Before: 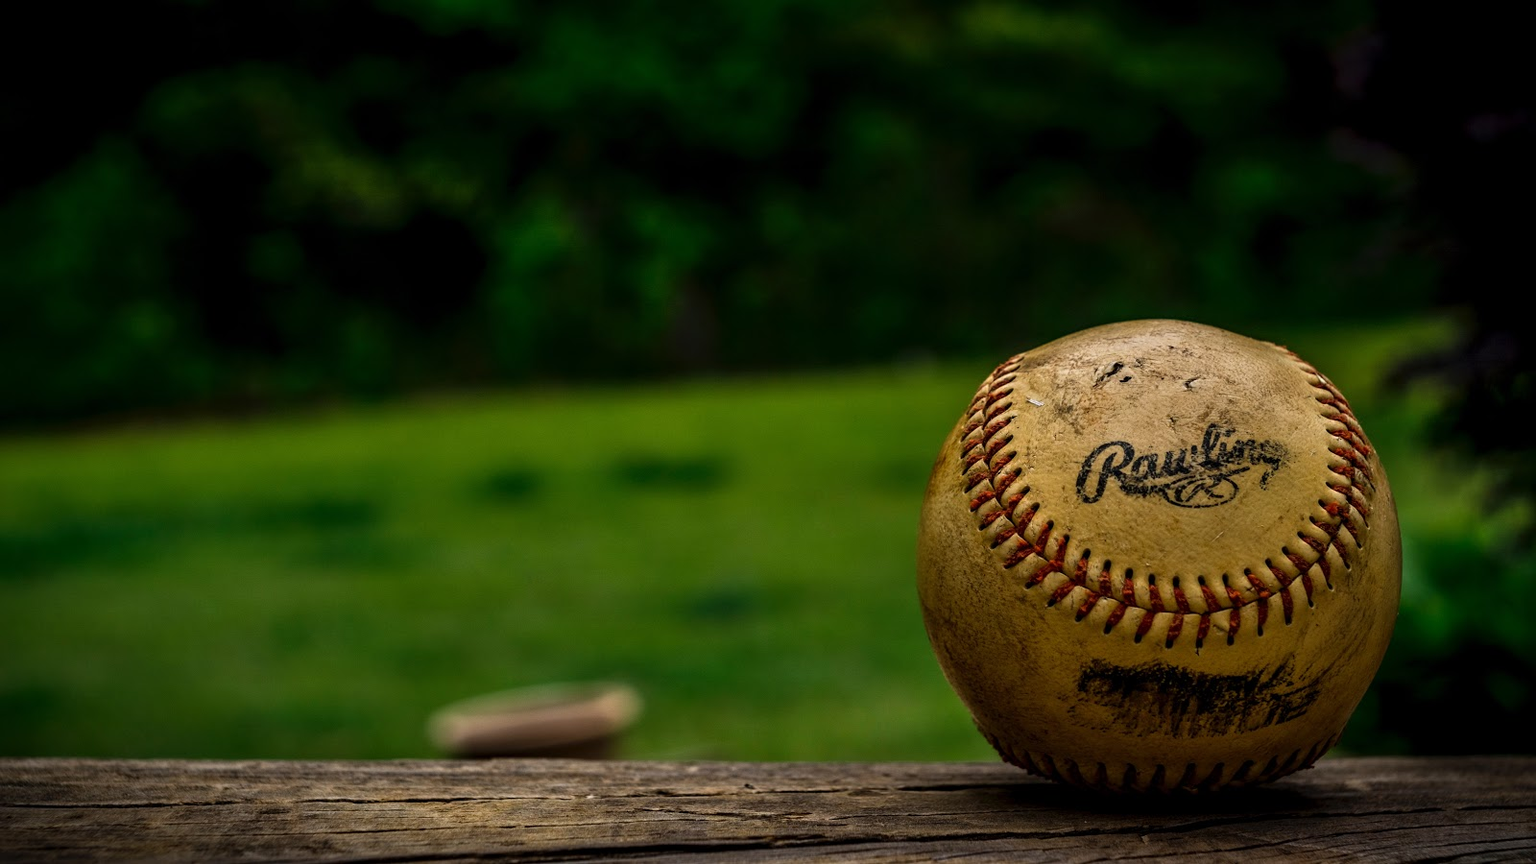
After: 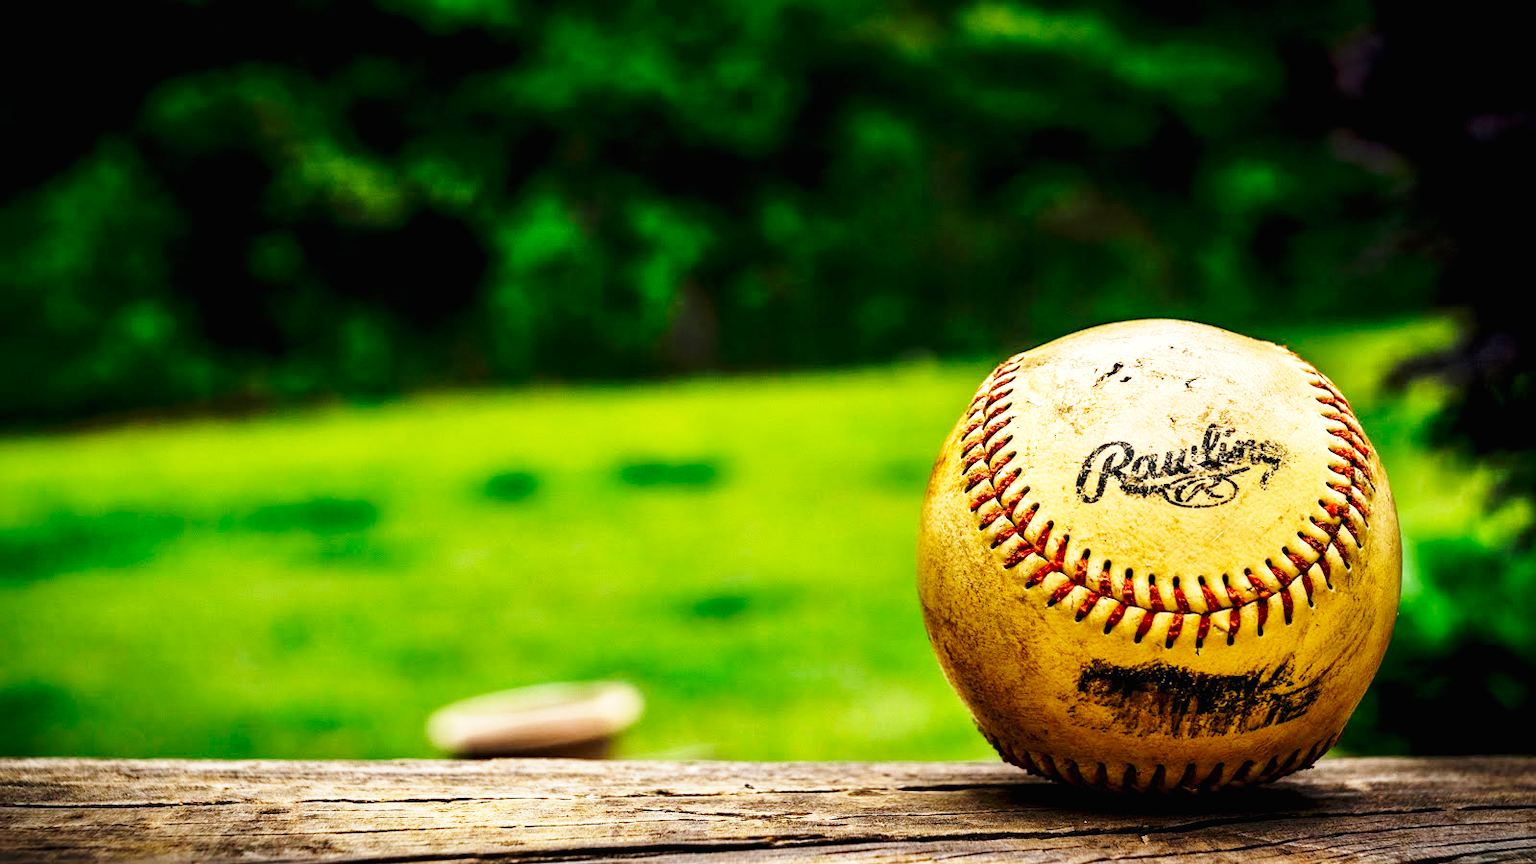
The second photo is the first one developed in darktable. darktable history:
base curve: curves: ch0 [(0, 0) (0, 0.001) (0.001, 0.001) (0.004, 0.002) (0.007, 0.004) (0.015, 0.013) (0.033, 0.045) (0.052, 0.096) (0.075, 0.17) (0.099, 0.241) (0.163, 0.42) (0.219, 0.55) (0.259, 0.616) (0.327, 0.722) (0.365, 0.765) (0.522, 0.873) (0.547, 0.881) (0.689, 0.919) (0.826, 0.952) (1, 1)], preserve colors none
exposure: black level correction 0, exposure 1.39 EV, compensate highlight preservation false
tone equalizer: on, module defaults
